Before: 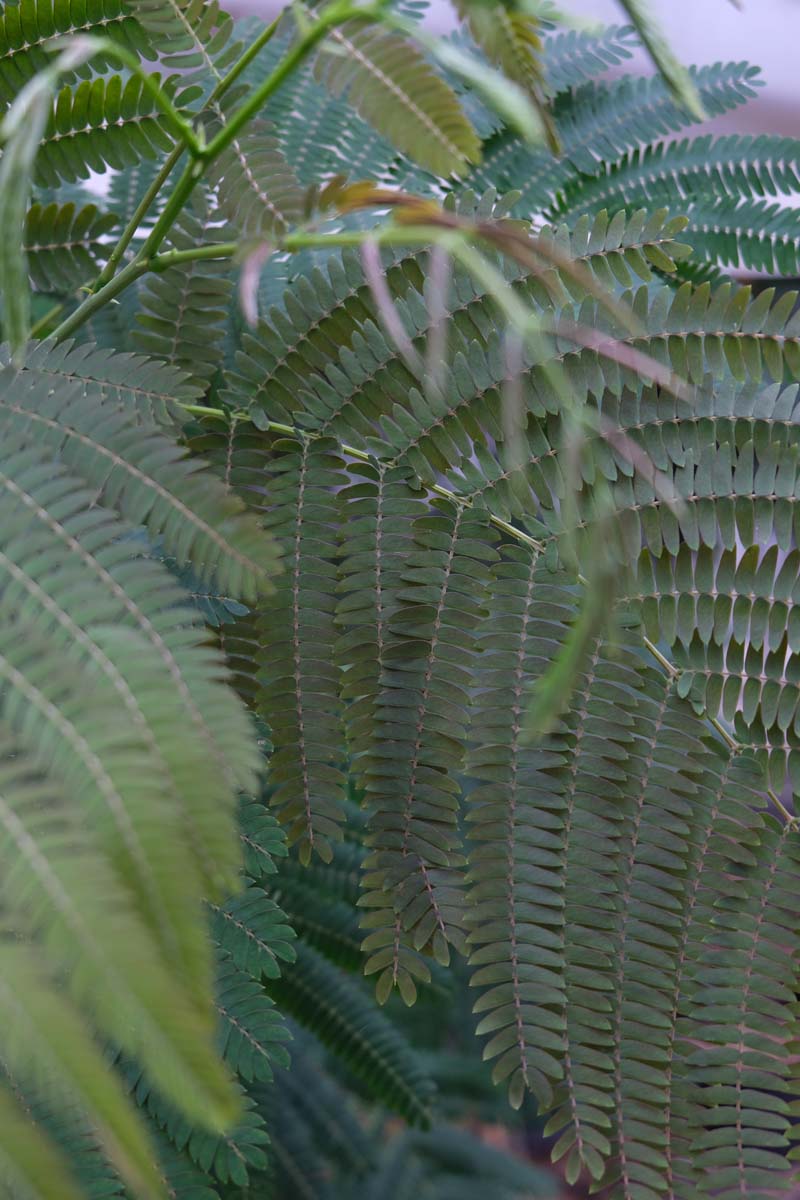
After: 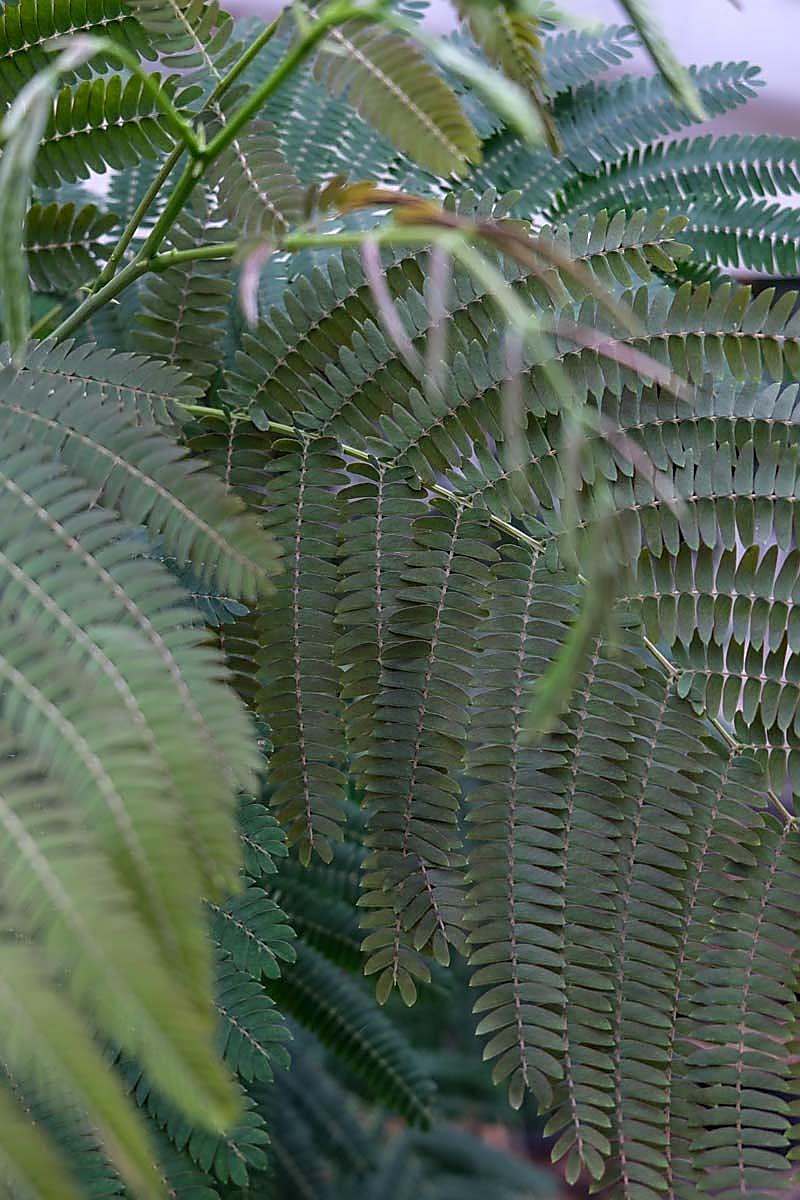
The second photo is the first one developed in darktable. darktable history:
shadows and highlights: radius 95.46, shadows -15.23, white point adjustment 0.29, highlights 31.1, compress 48.41%, soften with gaussian
local contrast: detail 130%
sharpen: radius 1.38, amount 1.263, threshold 0.794
